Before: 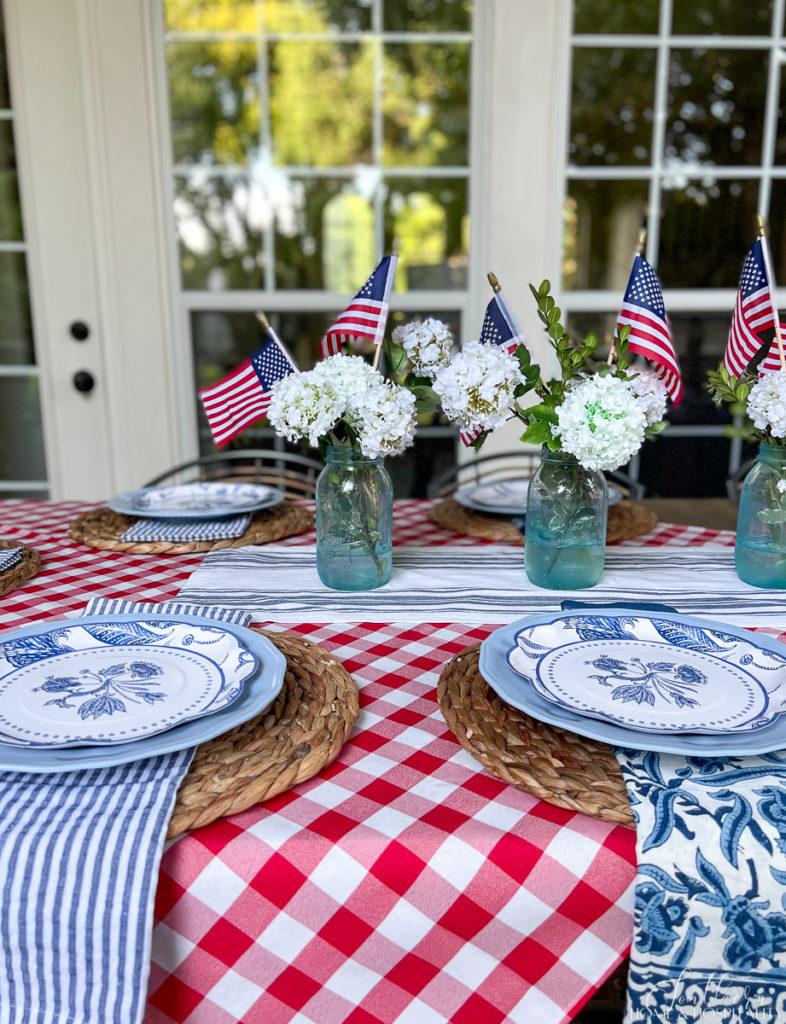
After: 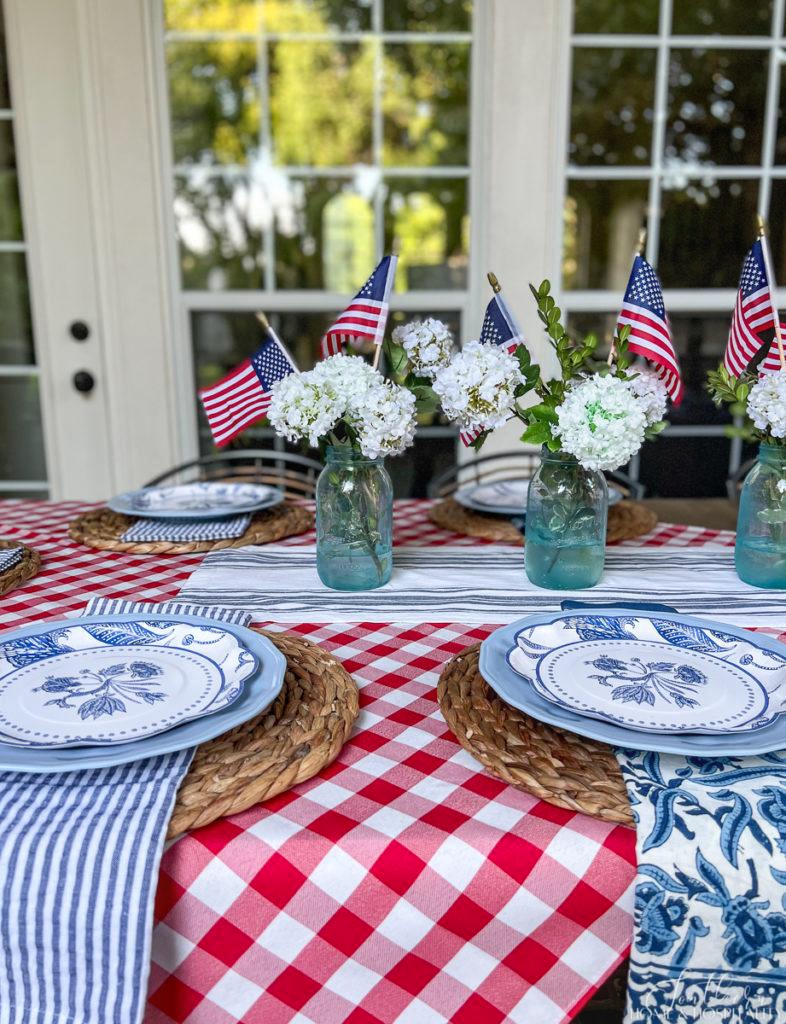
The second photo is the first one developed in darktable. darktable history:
local contrast: detail 115%
